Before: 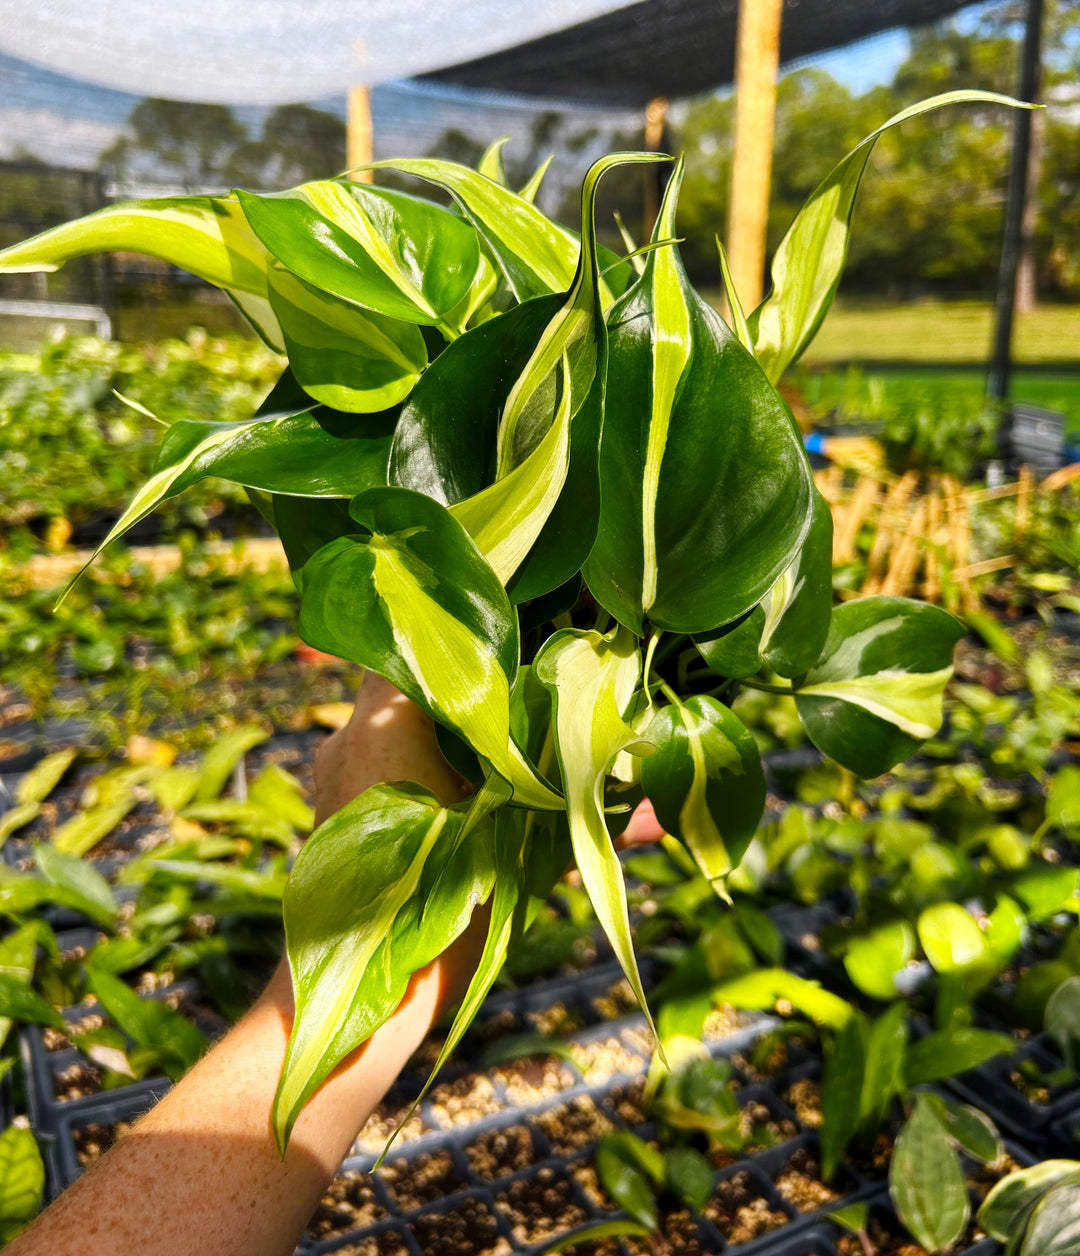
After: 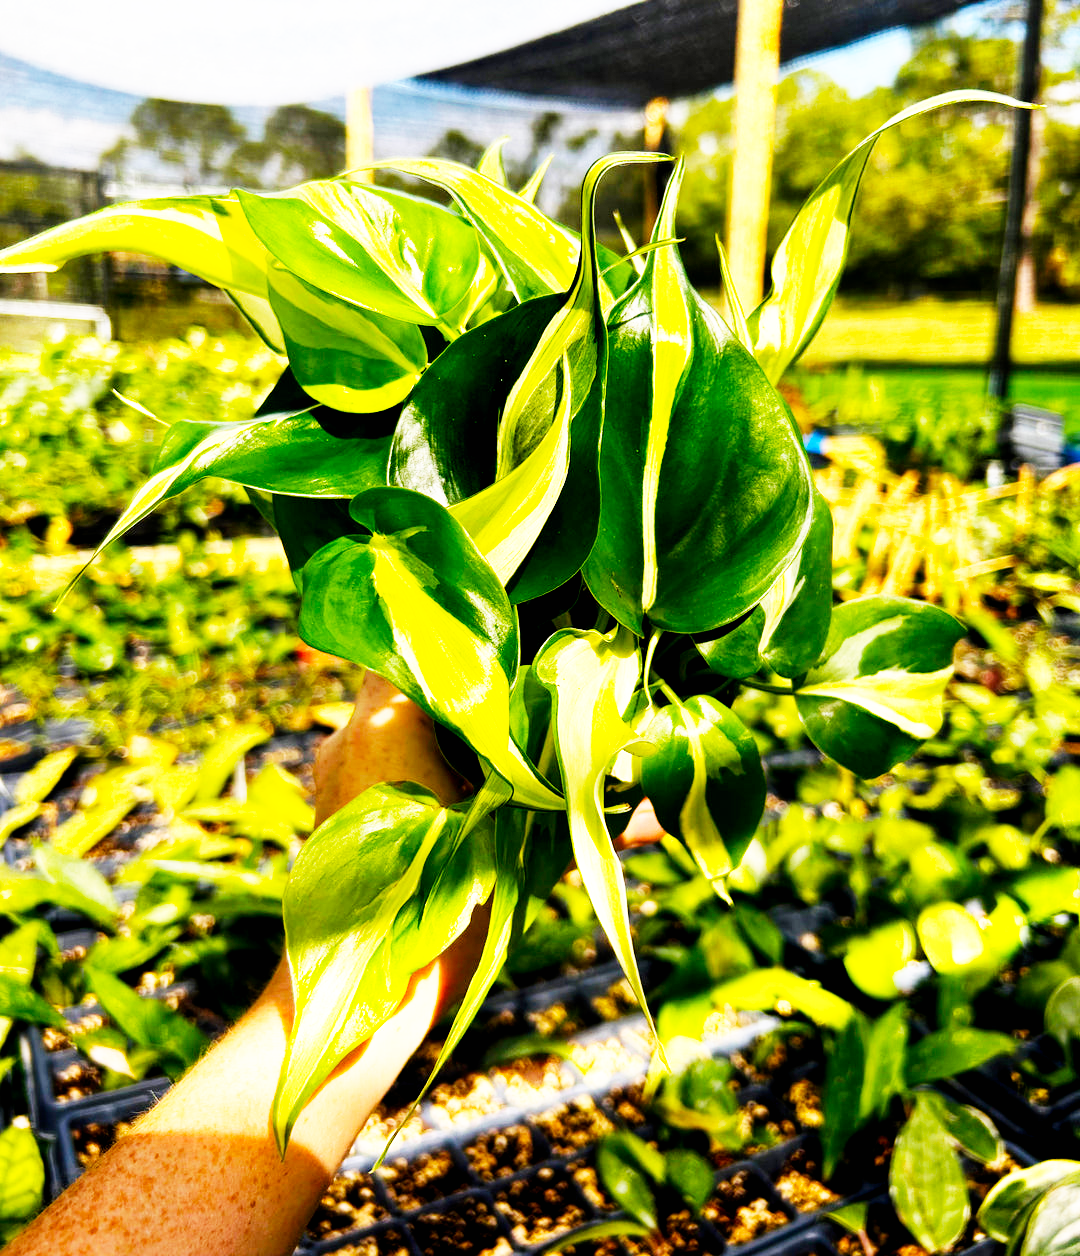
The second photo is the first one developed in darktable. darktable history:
base curve: curves: ch0 [(0, 0) (0.007, 0.004) (0.027, 0.03) (0.046, 0.07) (0.207, 0.54) (0.442, 0.872) (0.673, 0.972) (1, 1)], preserve colors none
color balance rgb: global offset › luminance -0.89%, linear chroma grading › shadows -8.081%, linear chroma grading › global chroma 9.902%, perceptual saturation grading › global saturation -0.02%
color zones: curves: ch0 [(0, 0.5) (0.143, 0.5) (0.286, 0.5) (0.429, 0.5) (0.62, 0.489) (0.714, 0.445) (0.844, 0.496) (1, 0.5)]; ch1 [(0, 0.5) (0.143, 0.5) (0.286, 0.5) (0.429, 0.5) (0.571, 0.5) (0.714, 0.523) (0.857, 0.5) (1, 0.5)]
